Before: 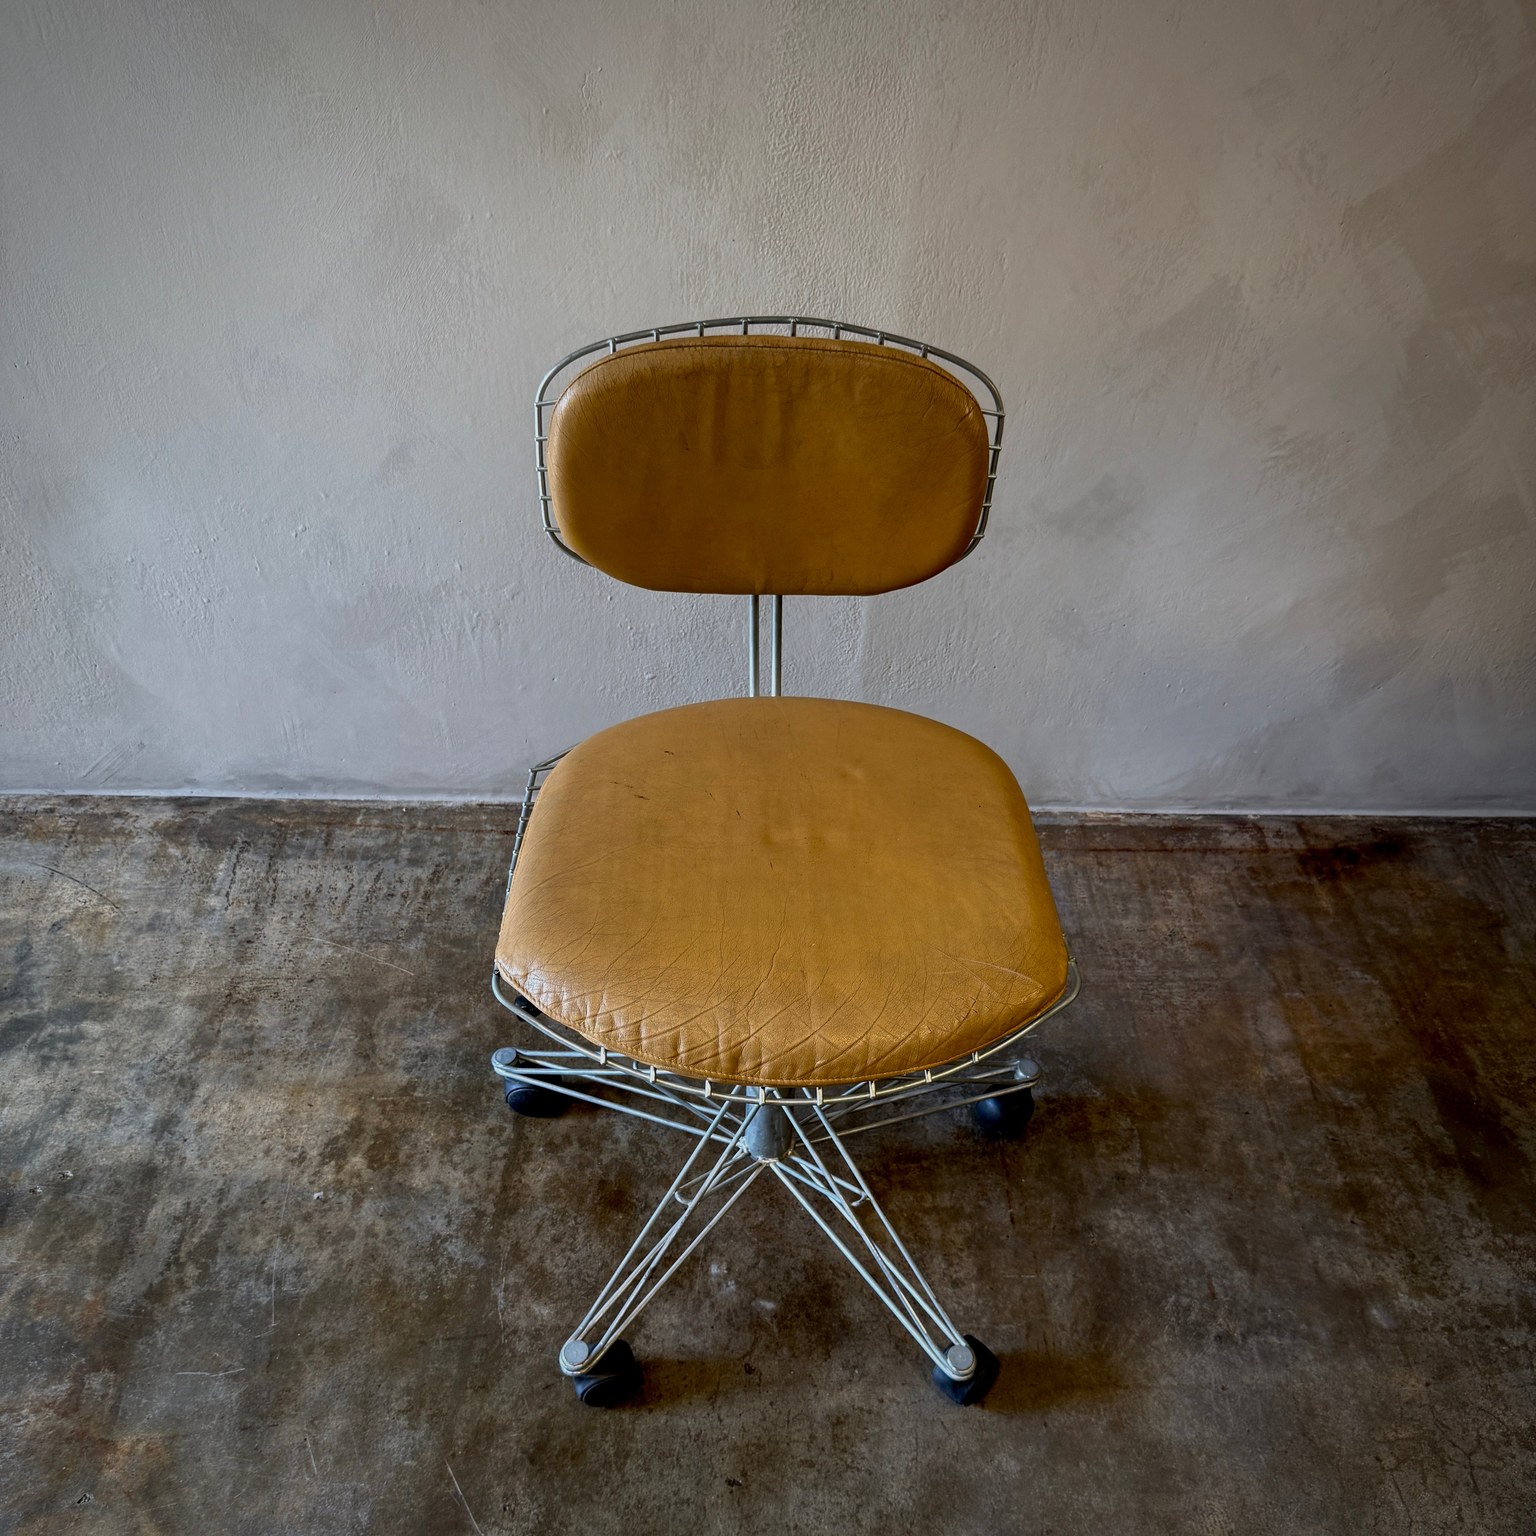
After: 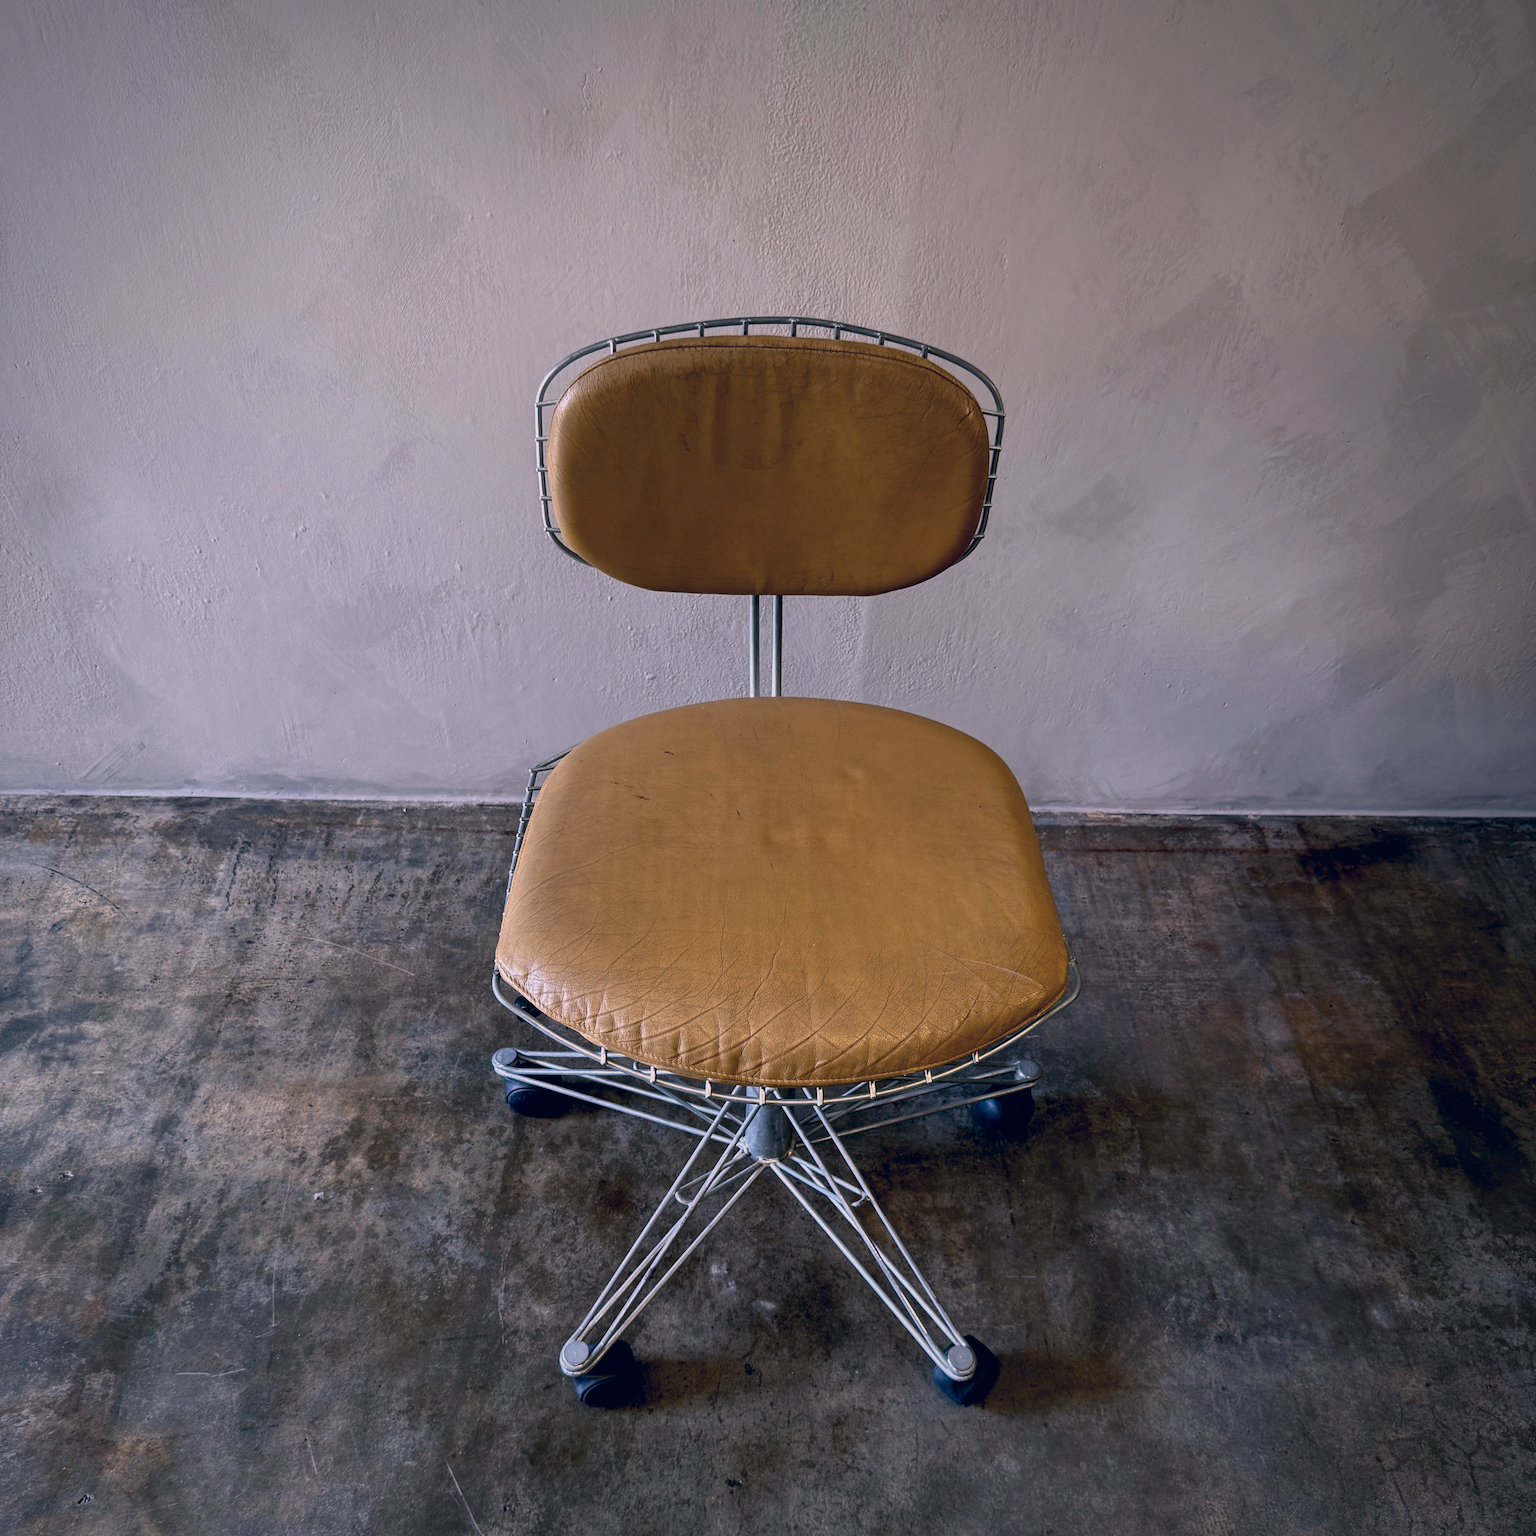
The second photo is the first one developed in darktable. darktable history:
color correction: highlights a* 14.46, highlights b* 5.85, shadows a* -5.53, shadows b* -15.24, saturation 0.85
white balance: red 0.98, blue 1.034
